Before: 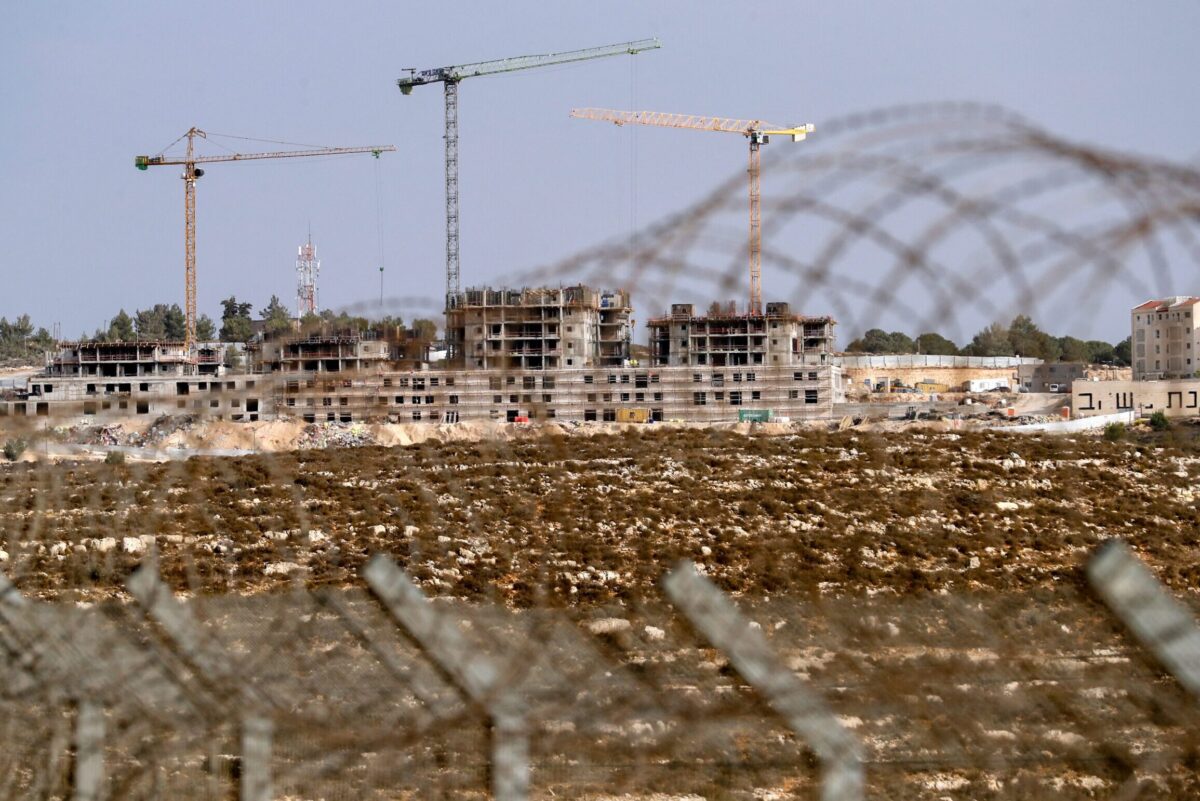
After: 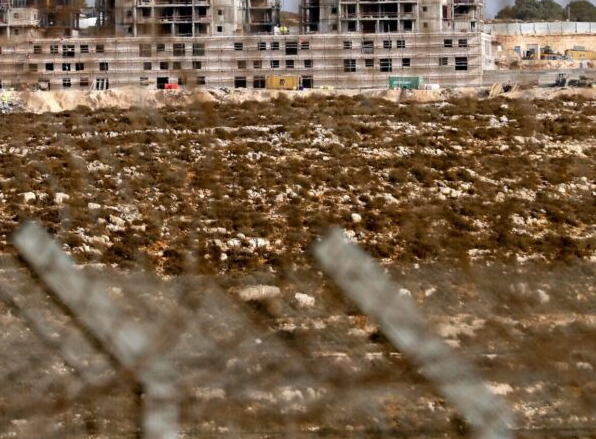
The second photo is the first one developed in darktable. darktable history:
shadows and highlights: shadows 4.04, highlights -16.72, soften with gaussian
crop: left 29.214%, top 41.631%, right 21.092%, bottom 3.477%
